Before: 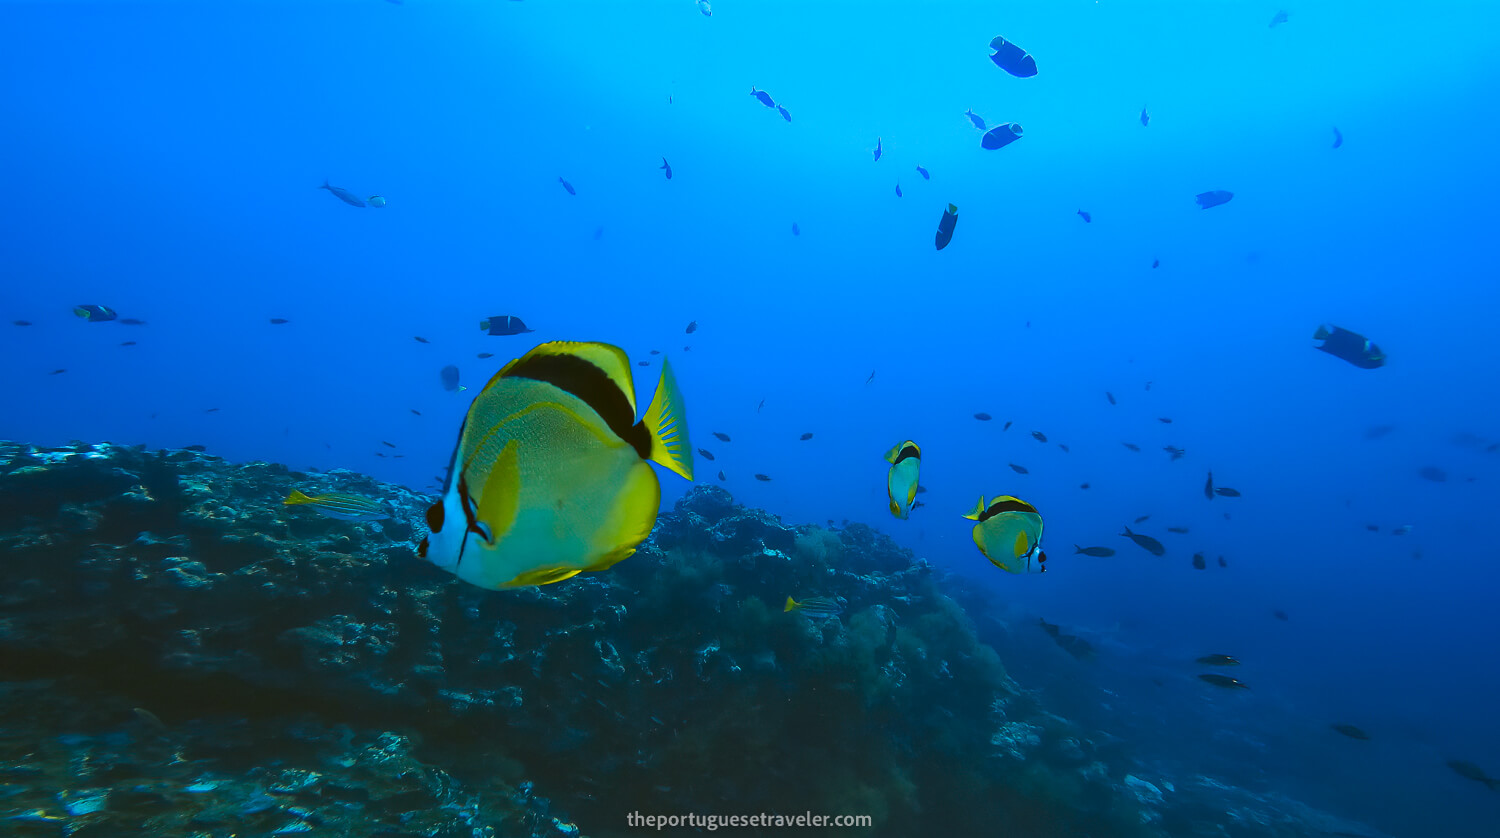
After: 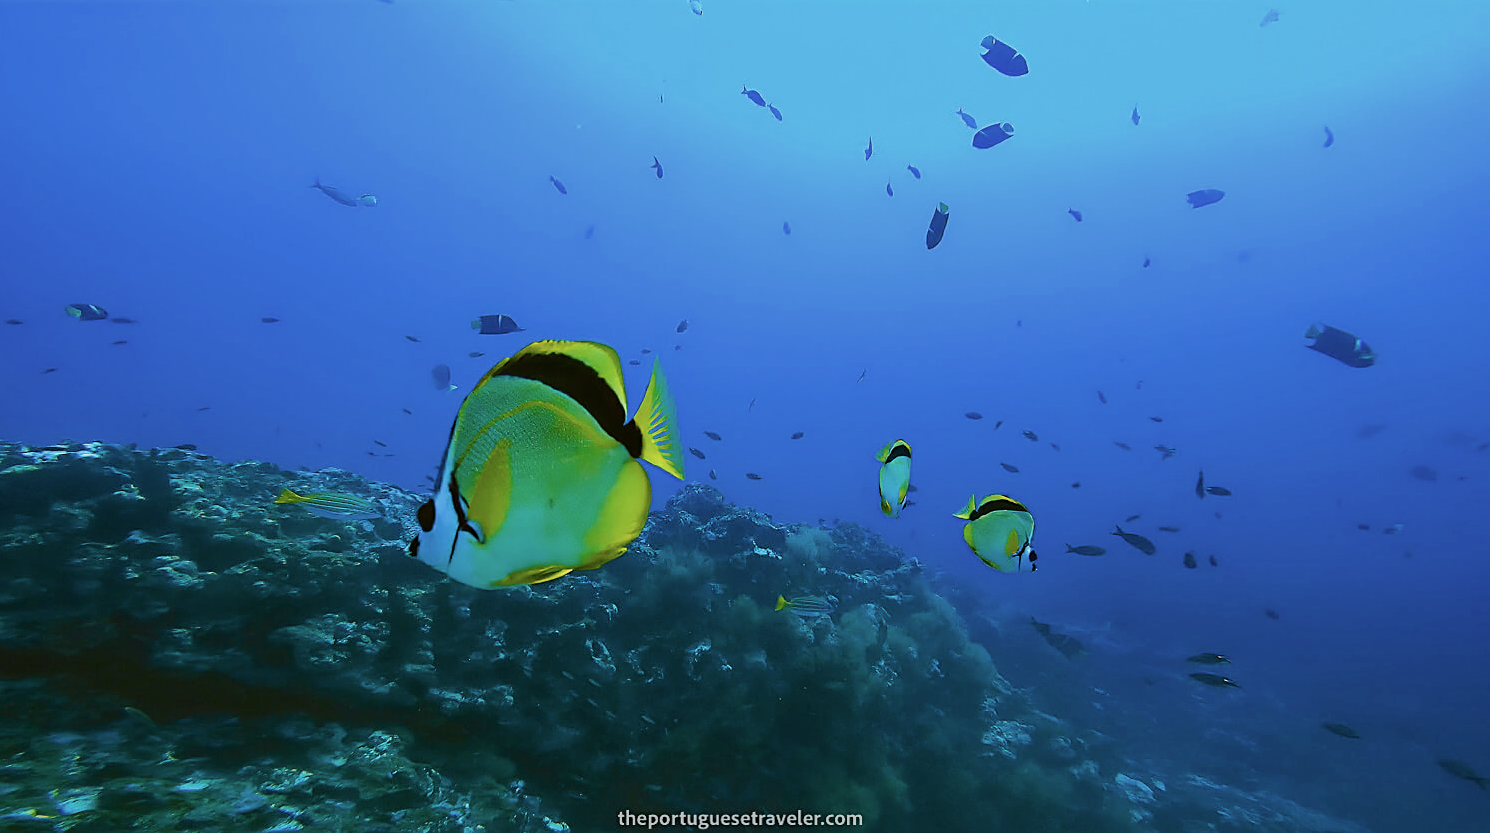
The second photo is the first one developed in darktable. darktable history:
filmic rgb: black relative exposure -7.65 EV, white relative exposure 4.56 EV, hardness 3.61
sharpen: on, module defaults
color correction: saturation 0.85
crop and rotate: left 0.614%, top 0.179%, bottom 0.309%
color balance rgb: linear chroma grading › shadows -2.2%, linear chroma grading › highlights -15%, linear chroma grading › global chroma -10%, linear chroma grading › mid-tones -10%, perceptual saturation grading › global saturation 45%, perceptual saturation grading › highlights -50%, perceptual saturation grading › shadows 30%, perceptual brilliance grading › global brilliance 18%, global vibrance 45%
